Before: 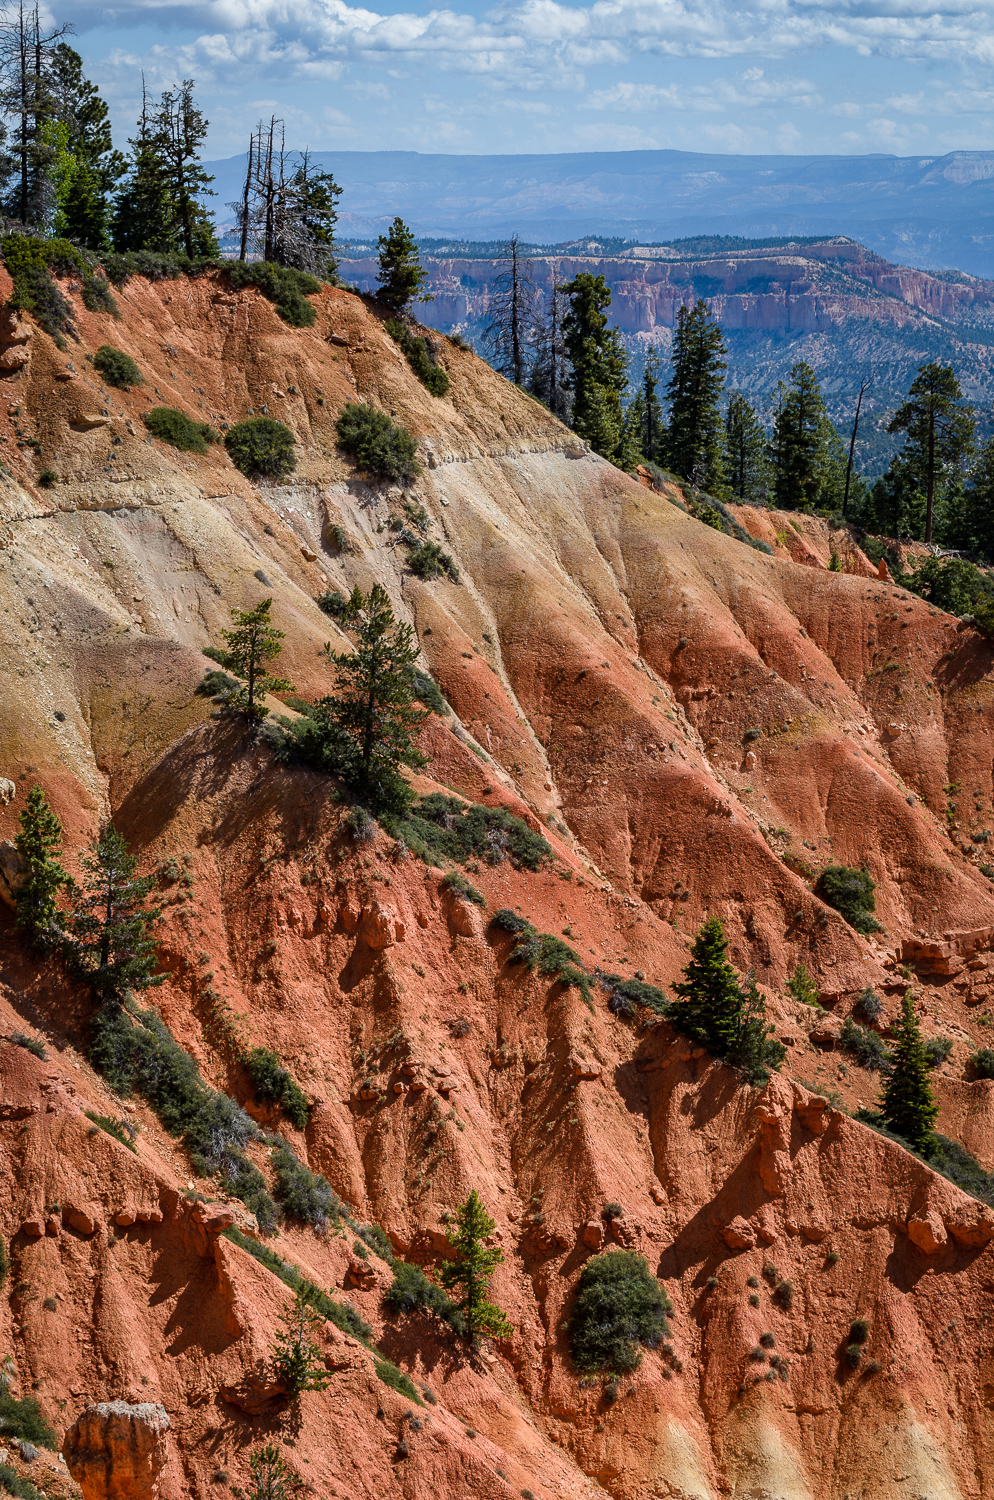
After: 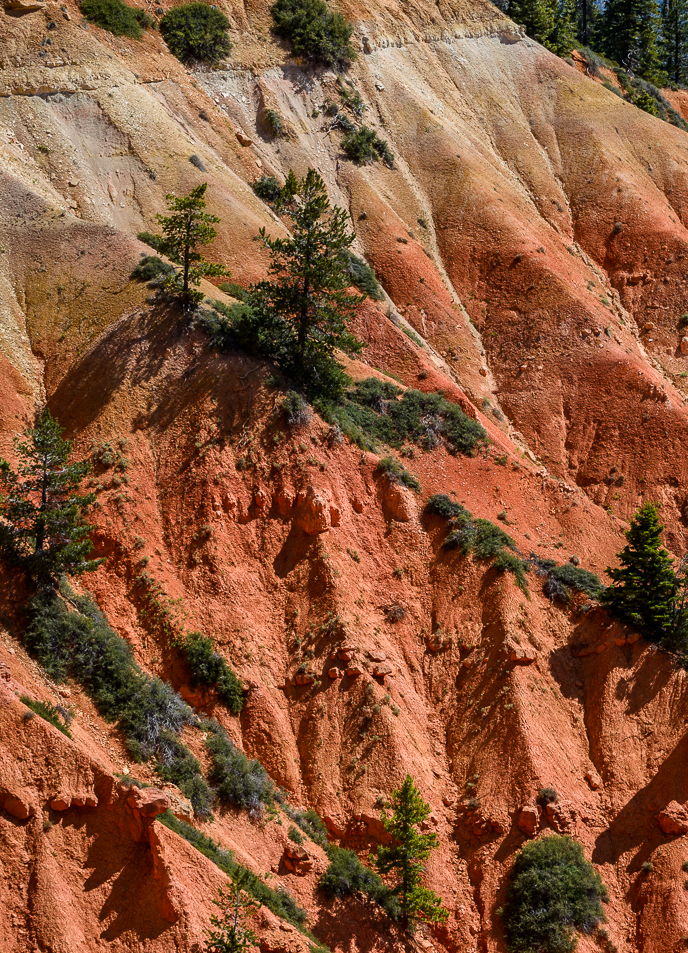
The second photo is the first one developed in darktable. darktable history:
crop: left 6.595%, top 27.692%, right 24.106%, bottom 8.738%
tone equalizer: mask exposure compensation -0.495 EV
contrast brightness saturation: contrast 0.041, saturation 0.158
